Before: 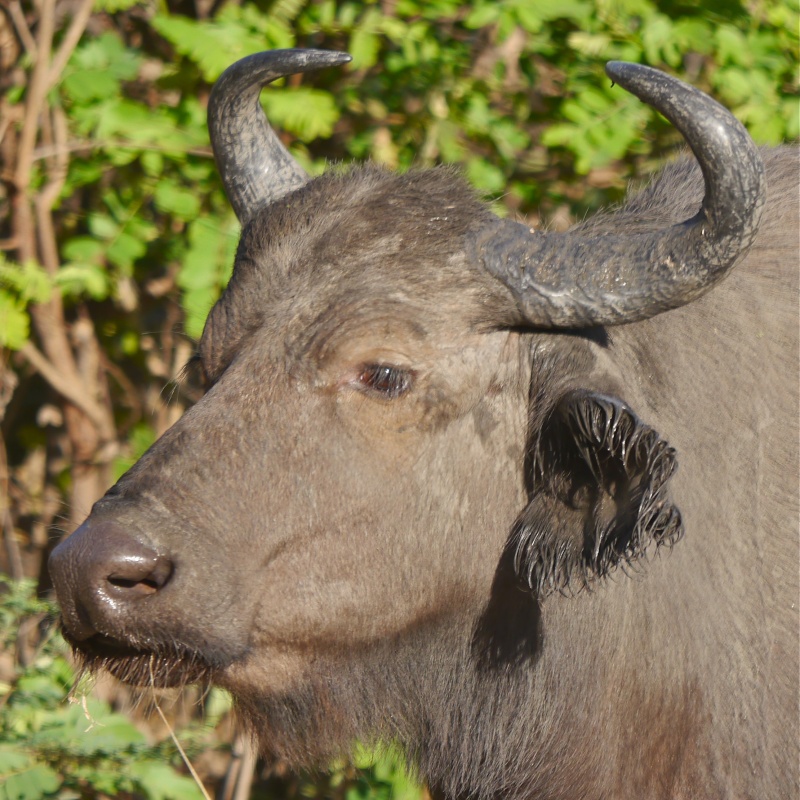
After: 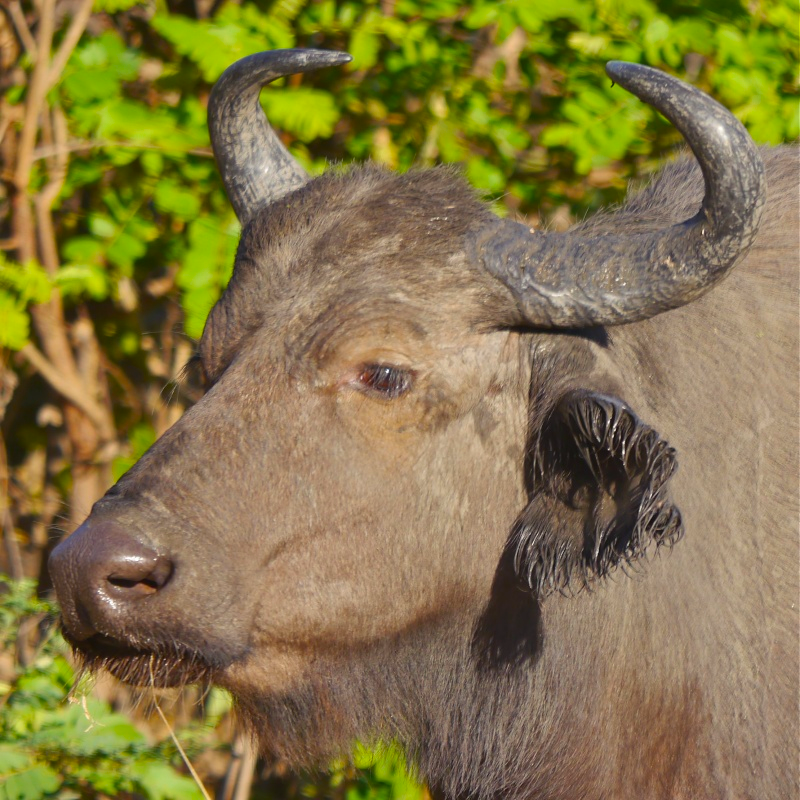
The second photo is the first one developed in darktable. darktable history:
color balance rgb: shadows lift › chroma 3.326%, shadows lift › hue 278.77°, perceptual saturation grading › global saturation 38.847%
